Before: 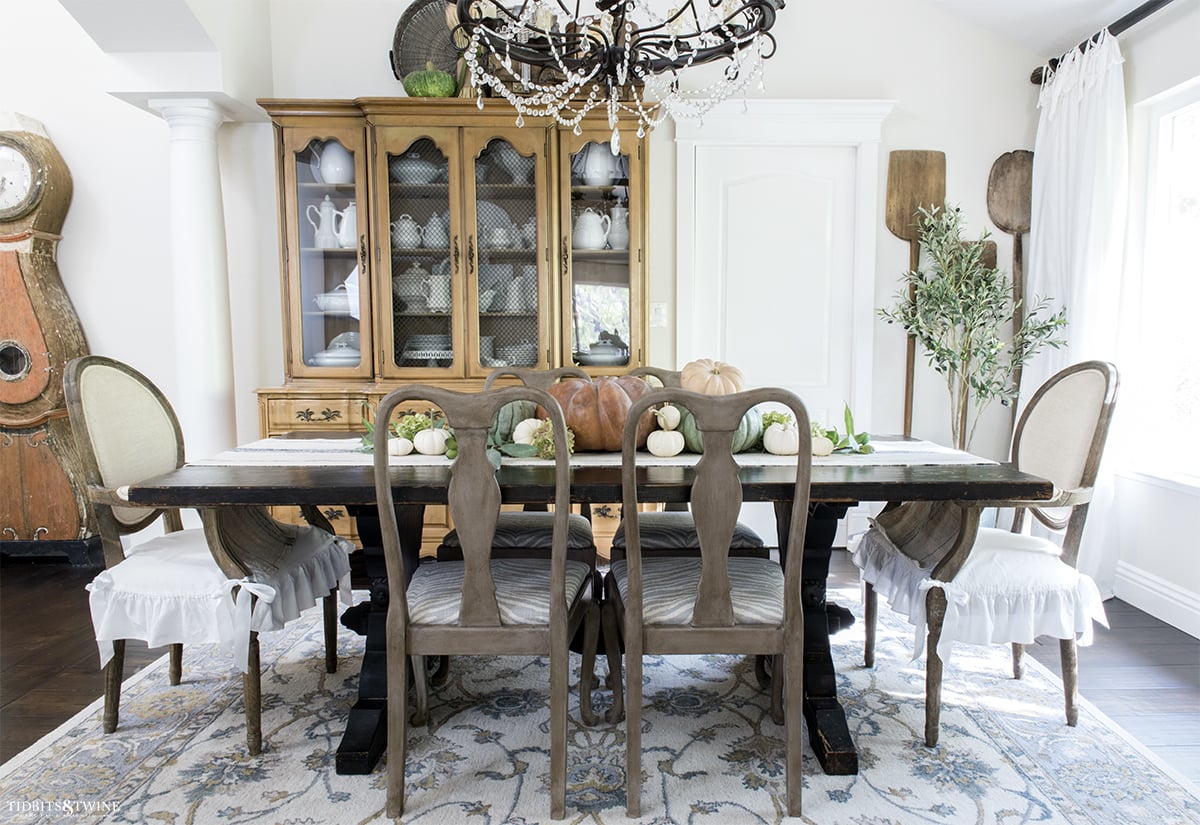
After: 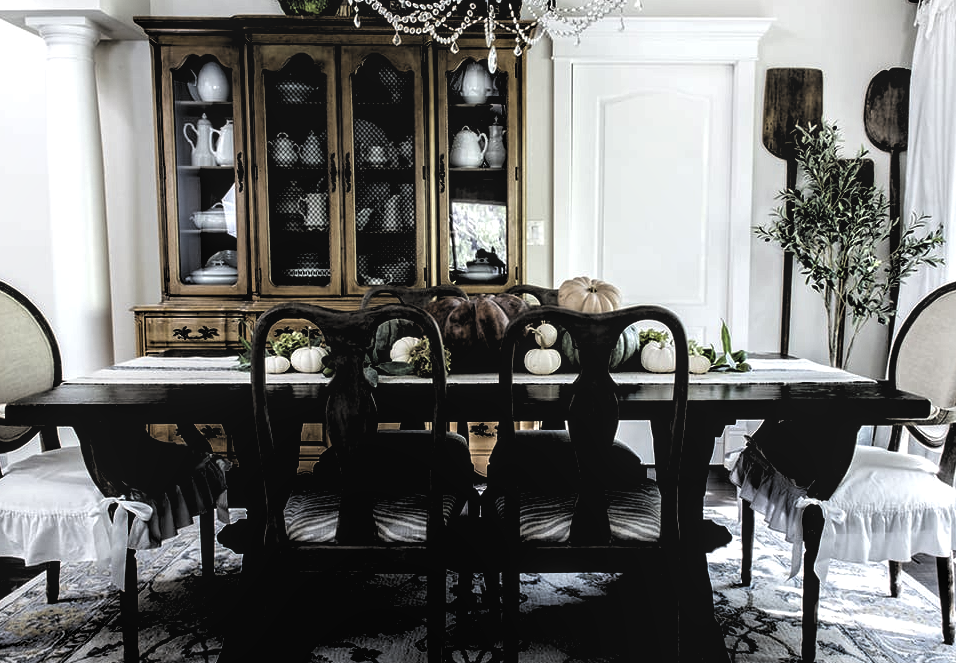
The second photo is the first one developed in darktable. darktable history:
color balance rgb: perceptual saturation grading › global saturation 2.859%, perceptual brilliance grading › global brilliance 10.767%, global vibrance 16.146%, saturation formula JzAzBz (2021)
crop and rotate: left 10.286%, top 9.961%, right 9.984%, bottom 9.65%
levels: levels [0.514, 0.759, 1]
local contrast: detail 113%
